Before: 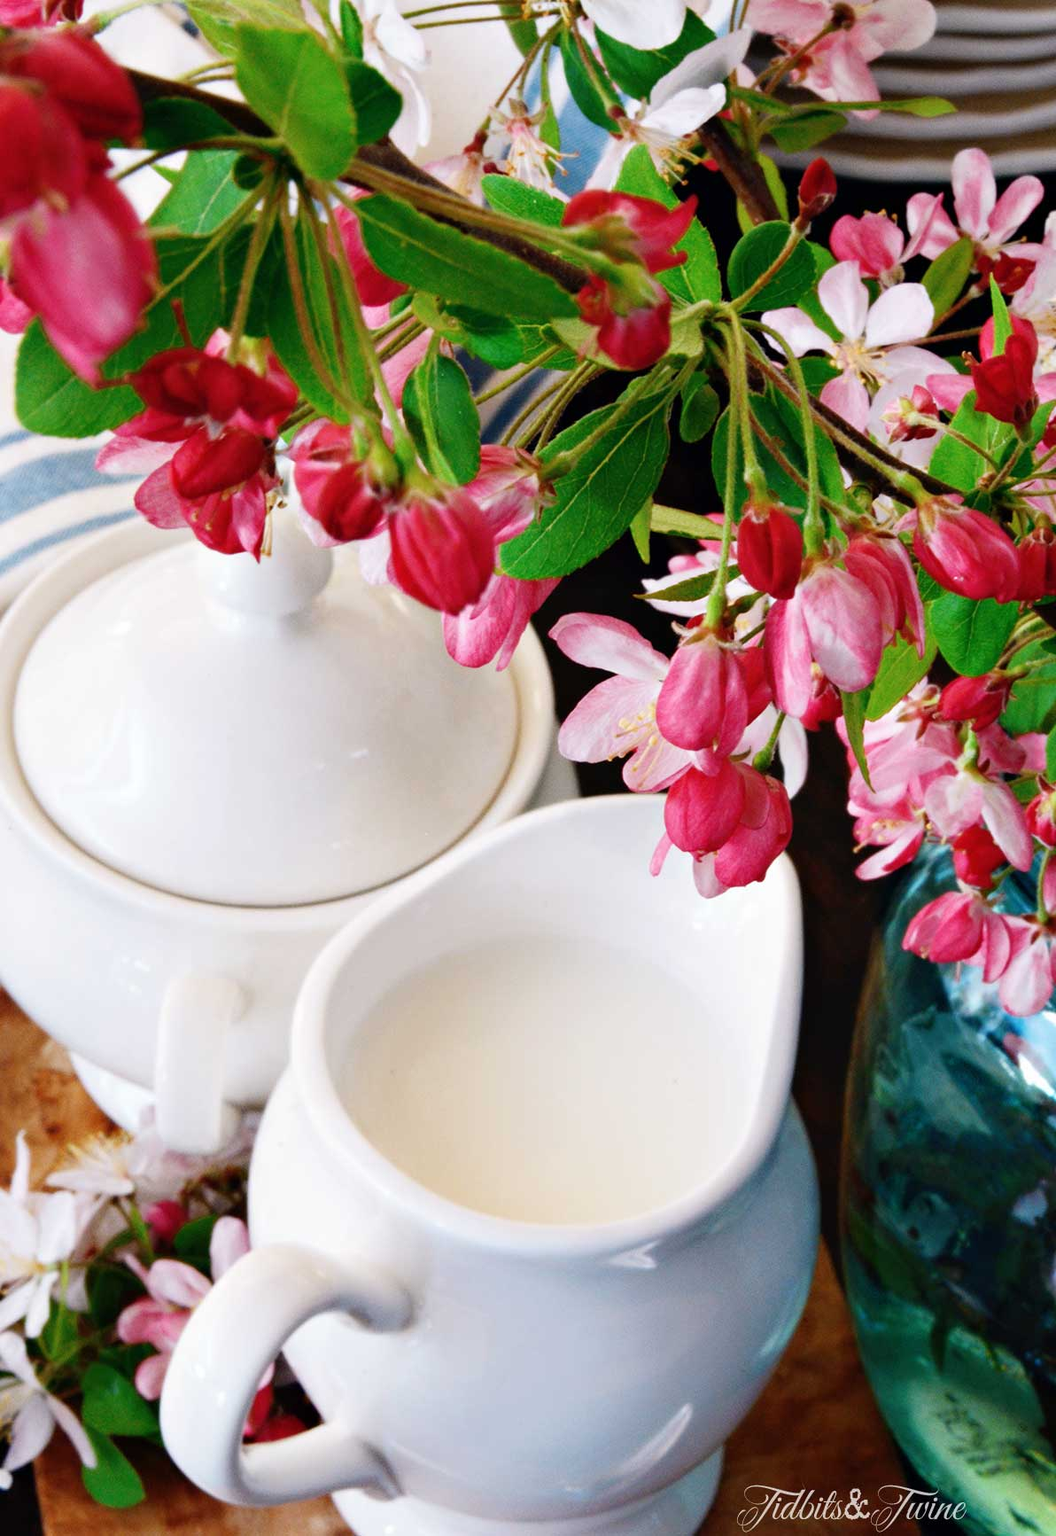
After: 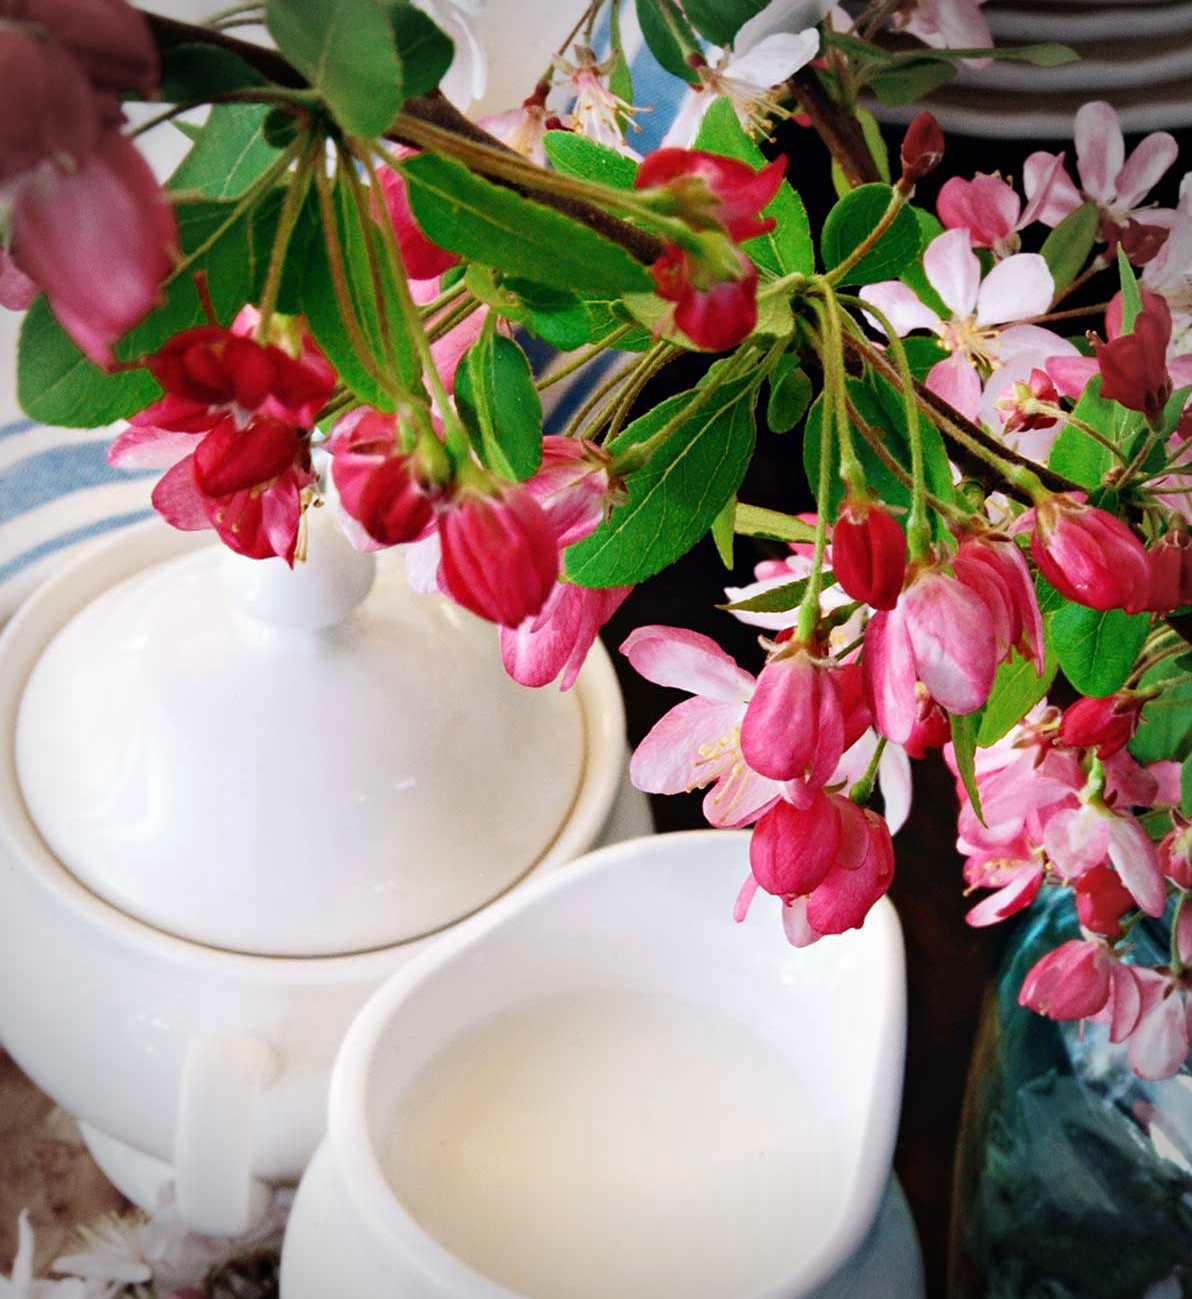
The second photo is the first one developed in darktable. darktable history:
velvia: on, module defaults
crop: top 3.857%, bottom 21.132%
vignetting: fall-off radius 31.48%, brightness -0.472
sharpen: amount 0.2
